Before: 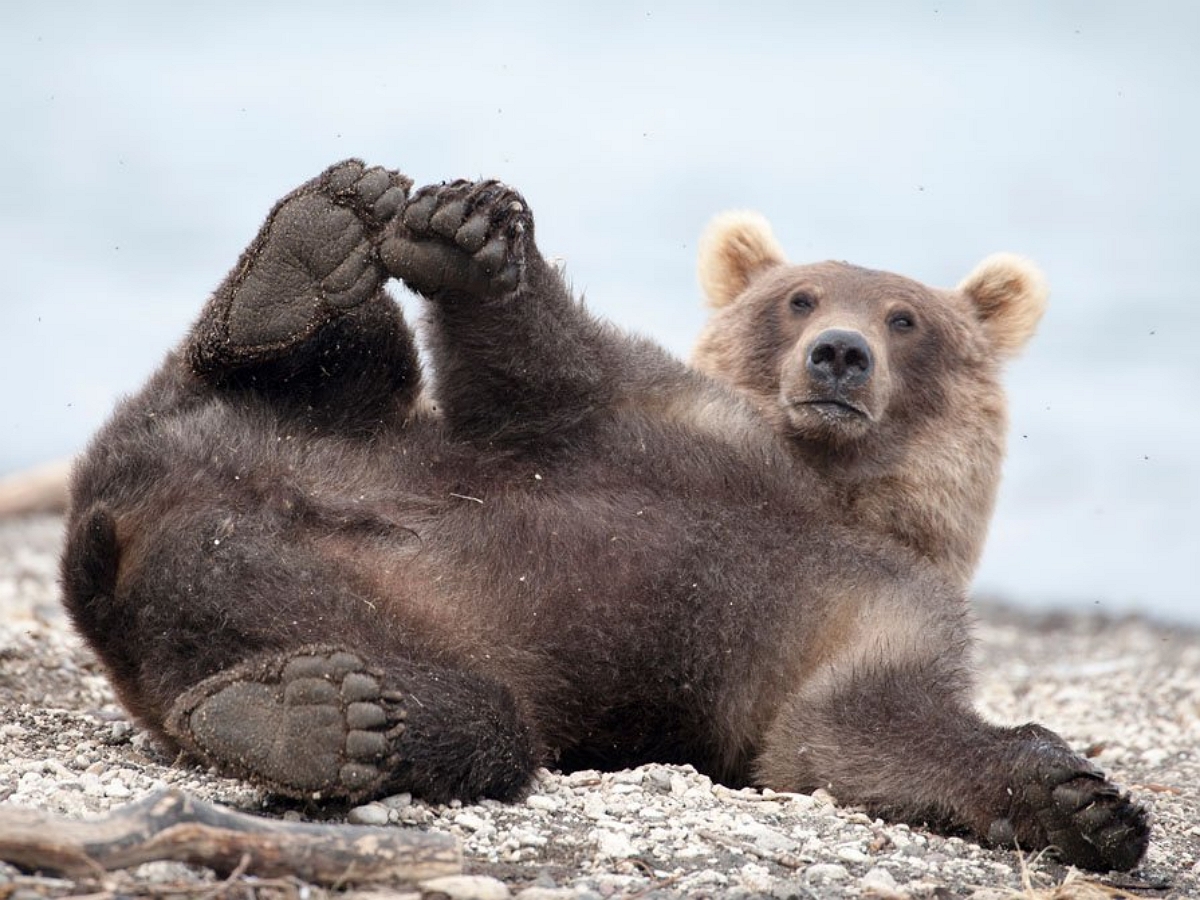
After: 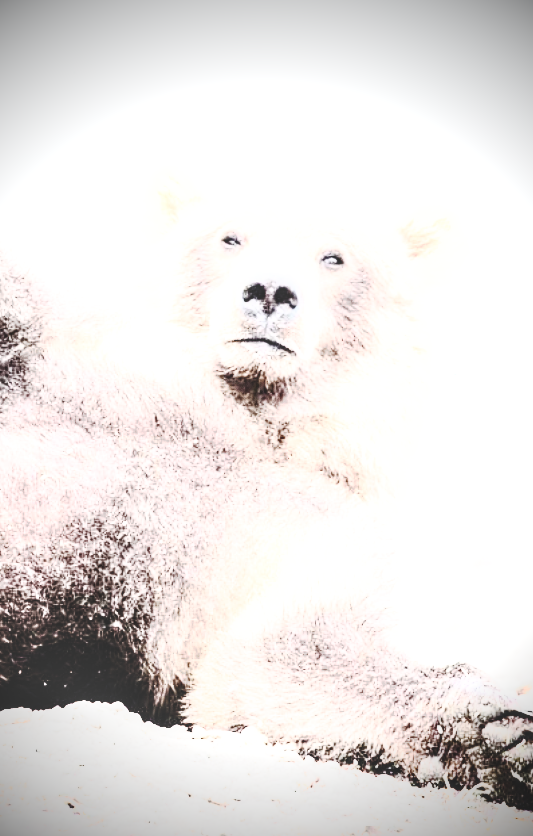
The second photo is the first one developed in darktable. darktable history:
exposure: black level correction 0, exposure 1.37 EV, compensate highlight preservation false
tone equalizer: -8 EV -0.775 EV, -7 EV -0.669 EV, -6 EV -0.604 EV, -5 EV -0.384 EV, -3 EV 0.404 EV, -2 EV 0.6 EV, -1 EV 0.691 EV, +0 EV 0.774 EV, edges refinement/feathering 500, mask exposure compensation -1.57 EV, preserve details no
tone curve: curves: ch0 [(0, 0) (0.003, 0.17) (0.011, 0.17) (0.025, 0.17) (0.044, 0.168) (0.069, 0.167) (0.1, 0.173) (0.136, 0.181) (0.177, 0.199) (0.224, 0.226) (0.277, 0.271) (0.335, 0.333) (0.399, 0.419) (0.468, 0.52) (0.543, 0.621) (0.623, 0.716) (0.709, 0.795) (0.801, 0.867) (0.898, 0.914) (1, 1)], preserve colors none
crop: left 47.515%, top 6.907%, right 8.014%
base curve: curves: ch0 [(0, 0) (0.008, 0.007) (0.022, 0.029) (0.048, 0.089) (0.092, 0.197) (0.191, 0.399) (0.275, 0.534) (0.357, 0.65) (0.477, 0.78) (0.542, 0.833) (0.799, 0.973) (1, 1)], preserve colors none
local contrast: highlights 62%, detail 143%, midtone range 0.422
vignetting: brightness -0.984, saturation 0.491
contrast brightness saturation: contrast 0.579, brightness 0.57, saturation -0.325
